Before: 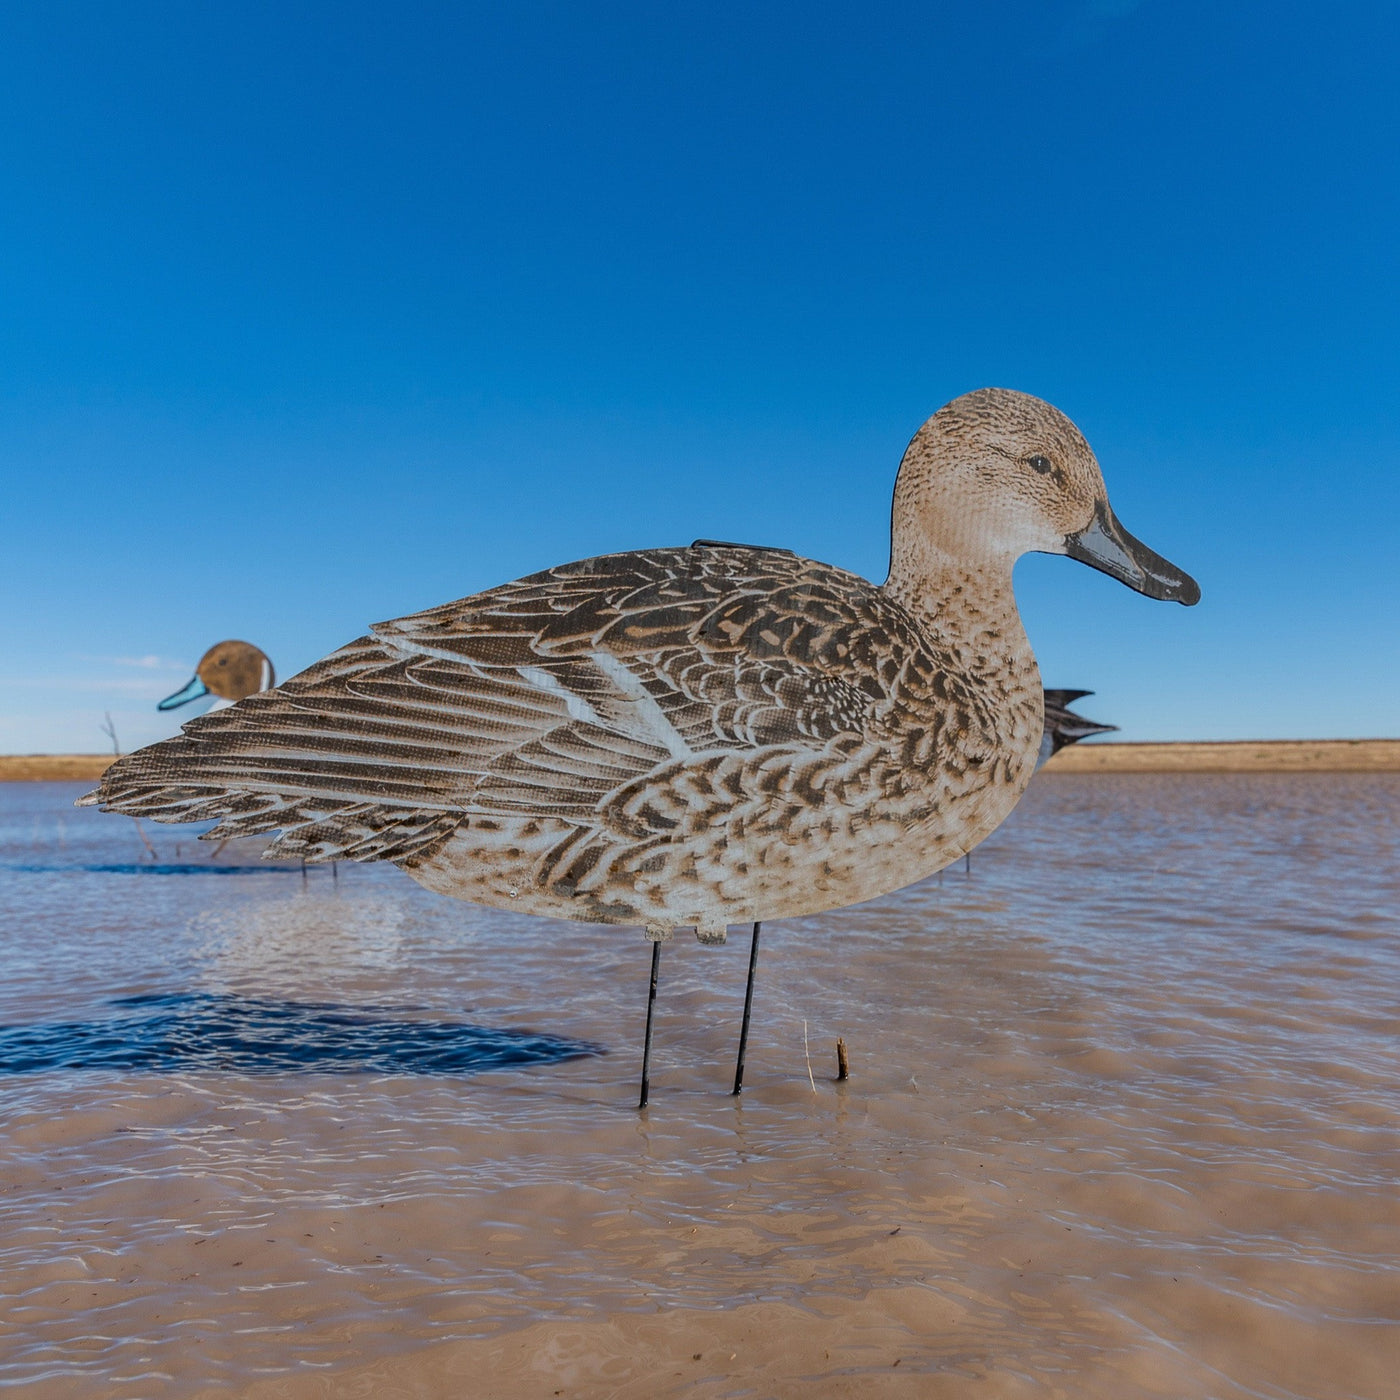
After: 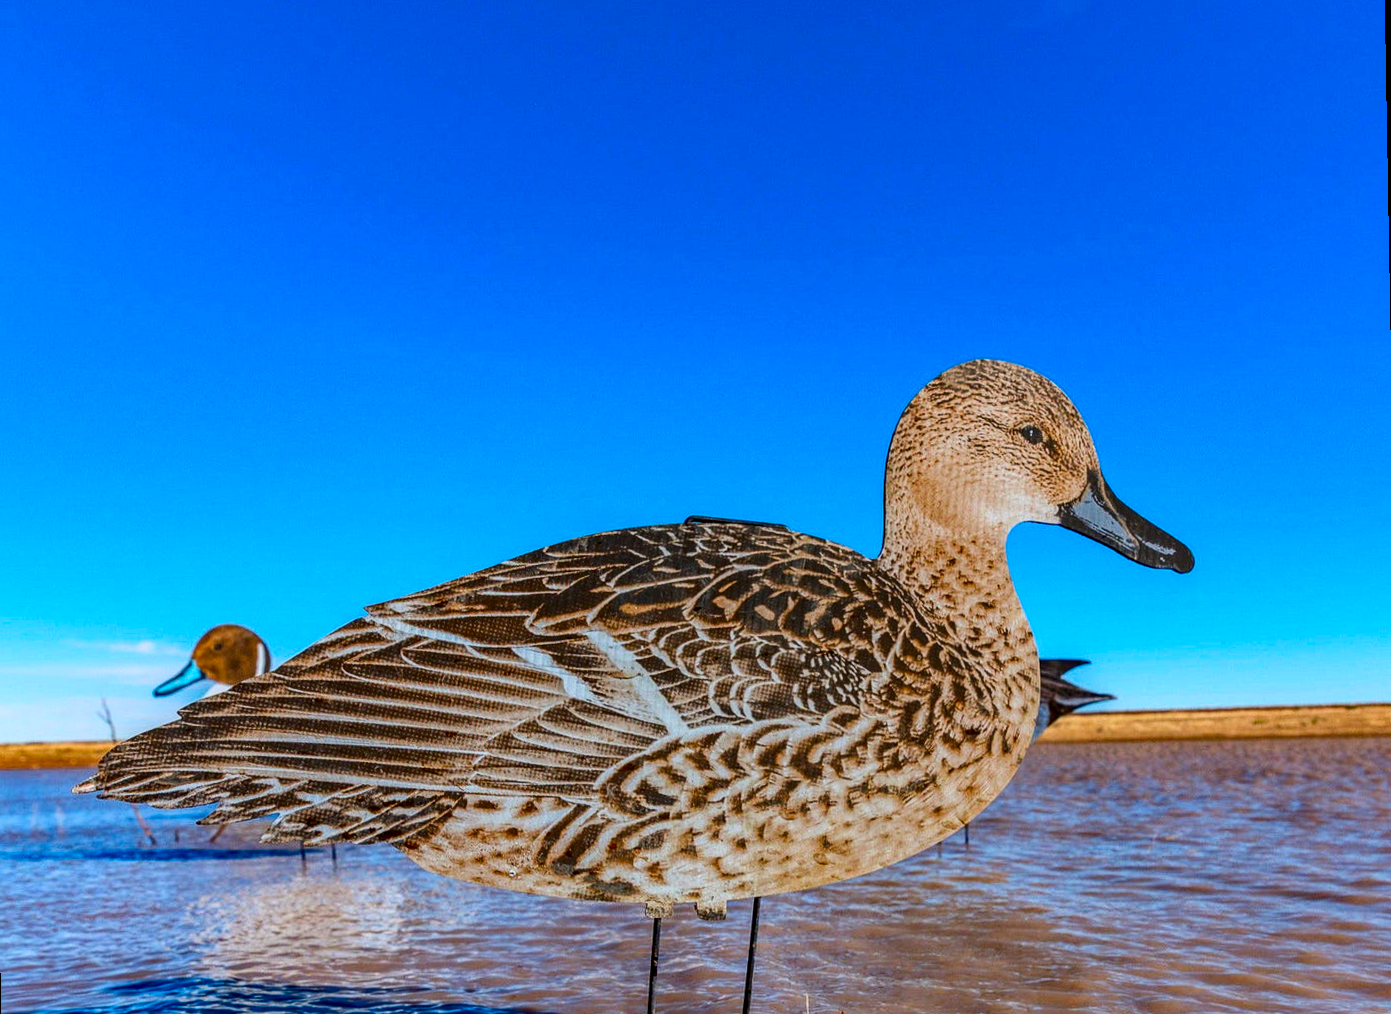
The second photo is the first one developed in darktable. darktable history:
rotate and perspective: rotation -1°, crop left 0.011, crop right 0.989, crop top 0.025, crop bottom 0.975
tone equalizer: on, module defaults
crop: bottom 24.988%
contrast brightness saturation: contrast 0.26, brightness 0.02, saturation 0.87
haze removal: compatibility mode true, adaptive false
local contrast: on, module defaults
